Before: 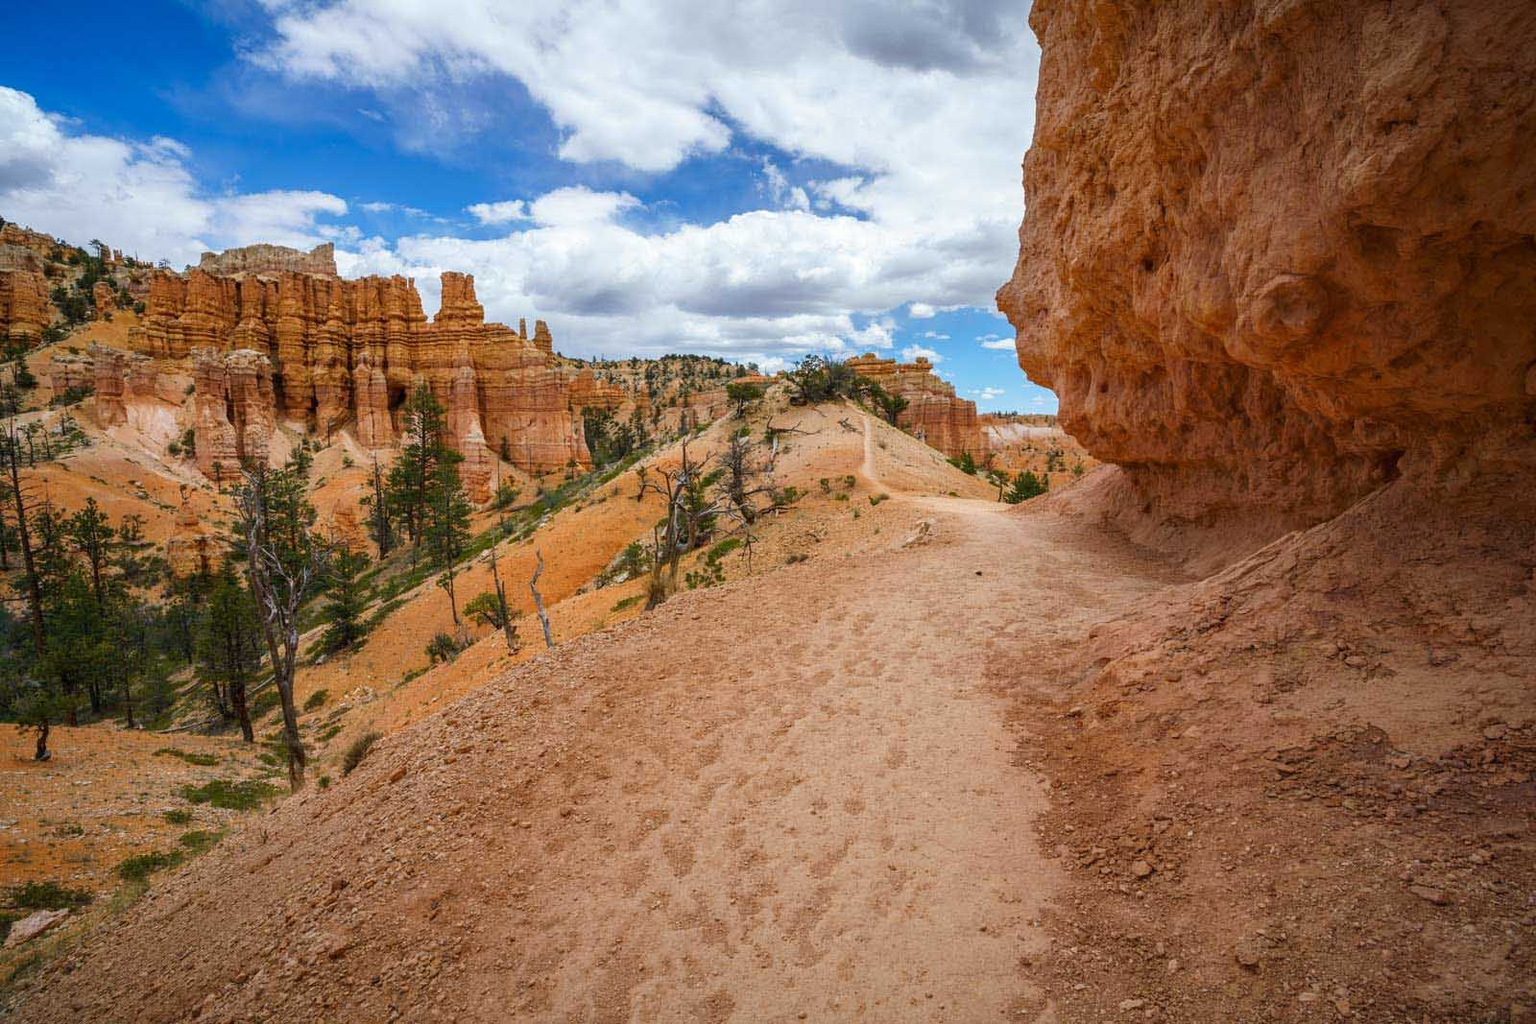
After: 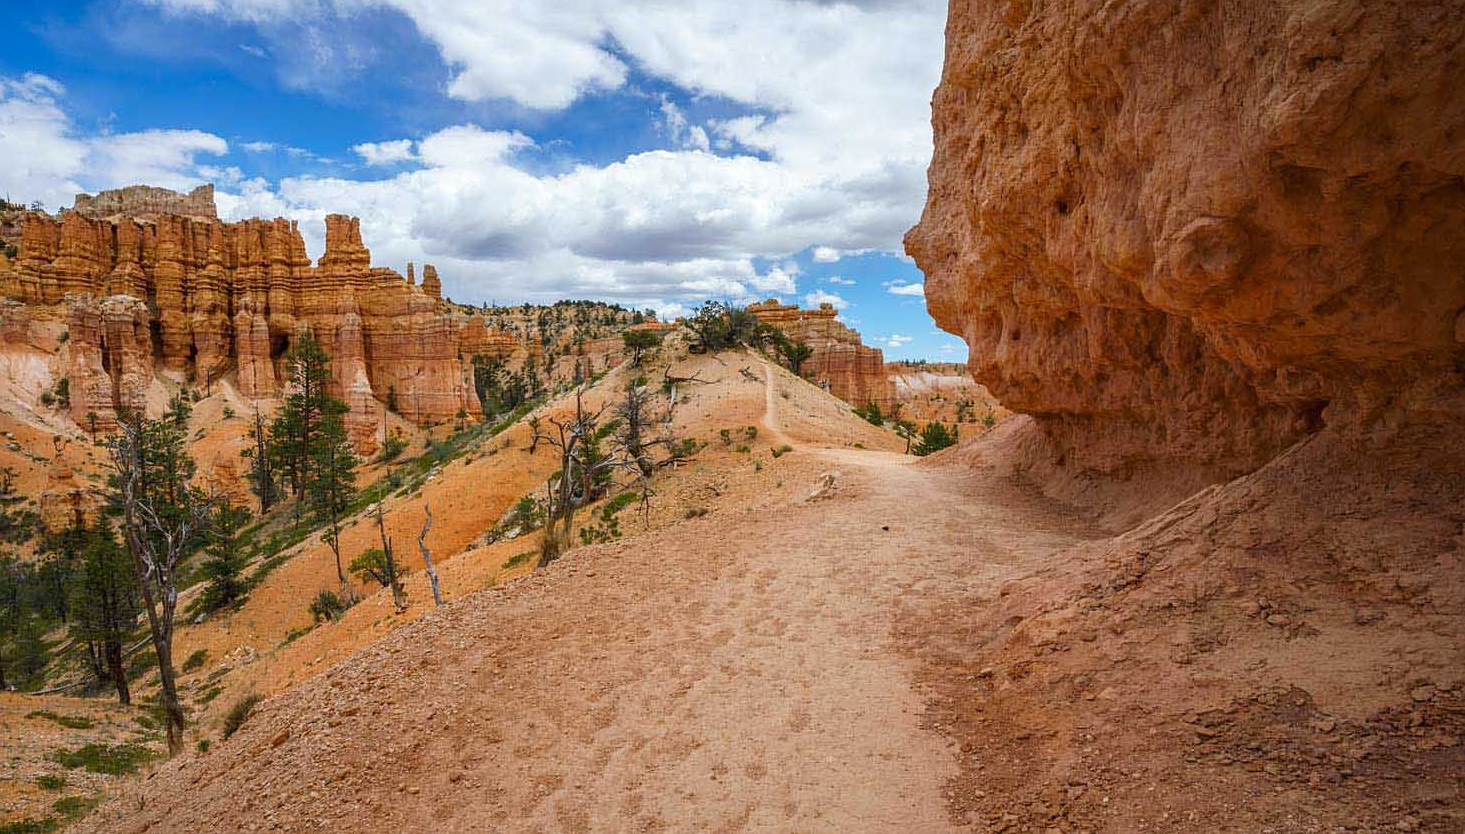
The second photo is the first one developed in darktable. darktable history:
crop: left 8.435%, top 6.547%, bottom 15.218%
sharpen: radius 1.221, amount 0.303, threshold 0.231
